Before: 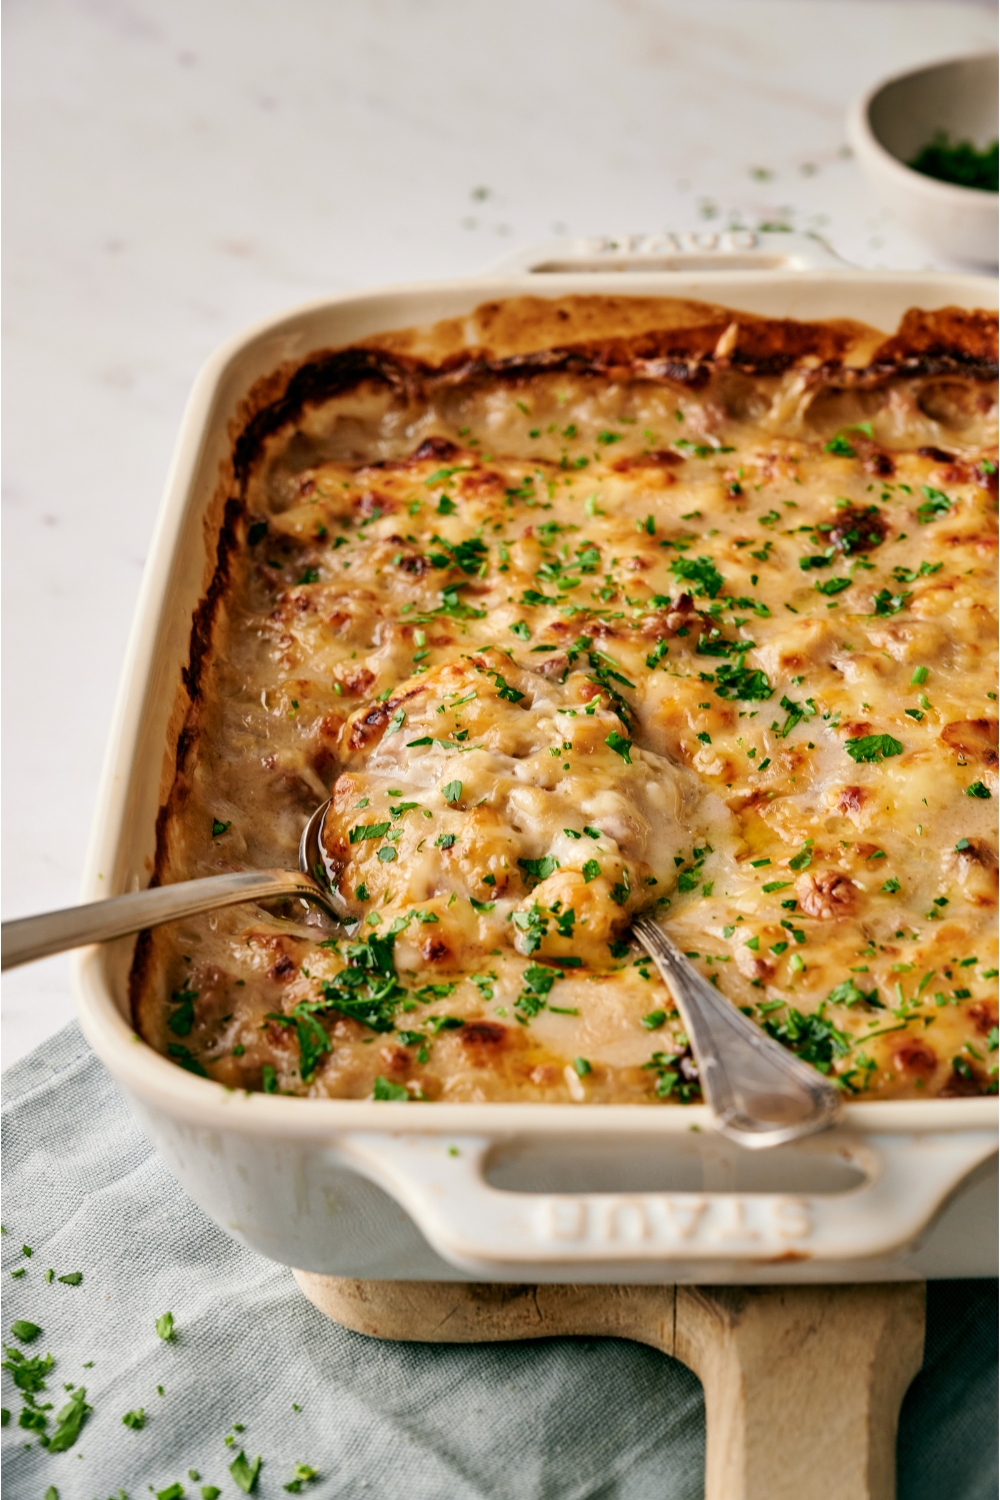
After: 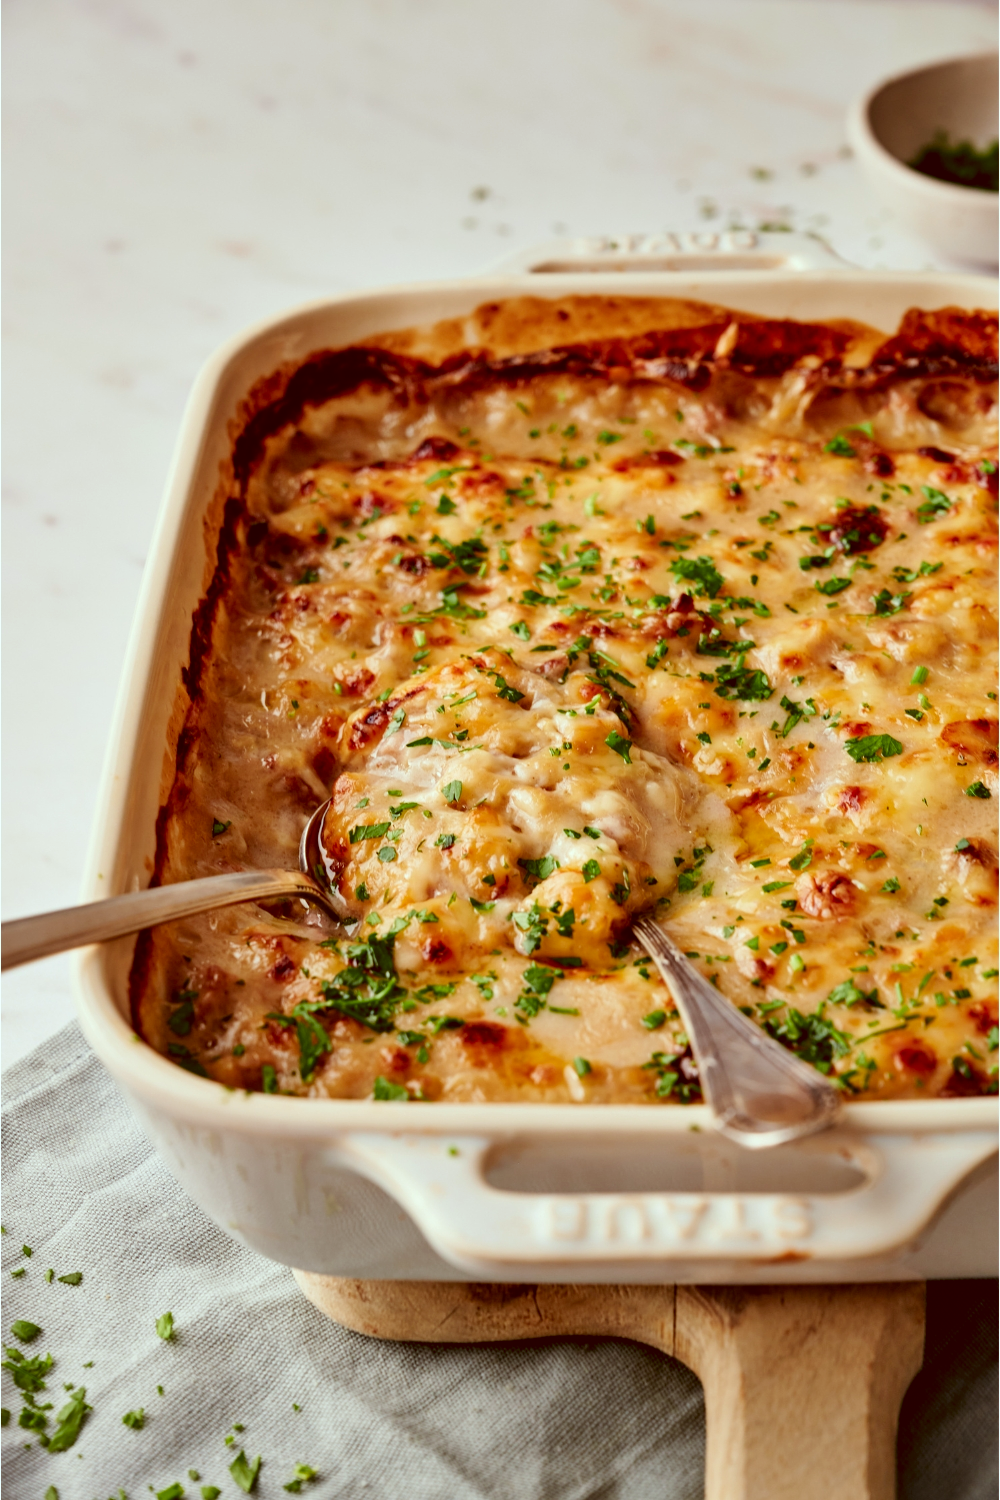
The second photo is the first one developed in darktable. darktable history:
color correction: highlights a* -7.01, highlights b* -0.22, shadows a* 20.3, shadows b* 11.75
